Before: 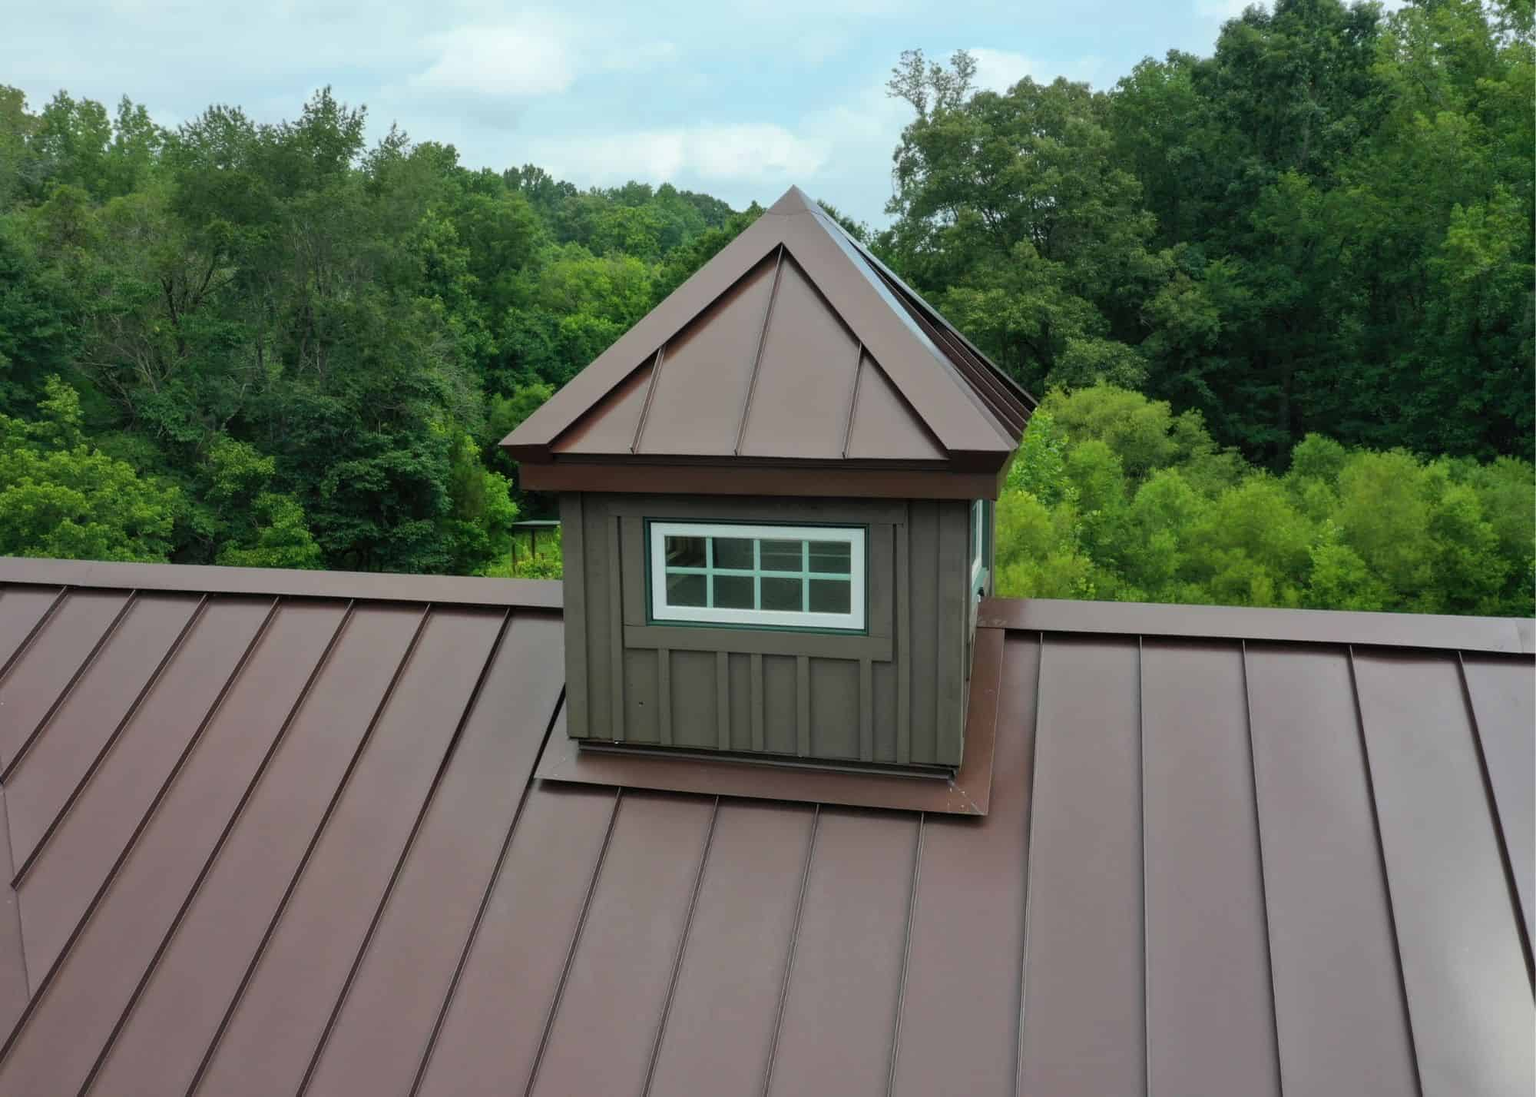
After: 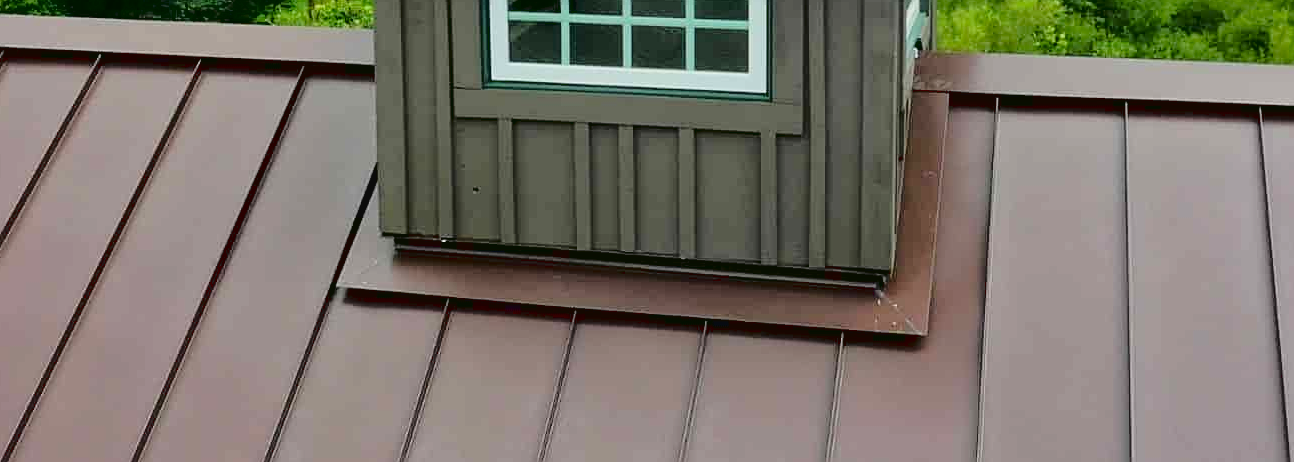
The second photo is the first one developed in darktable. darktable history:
sharpen: on, module defaults
crop: left 17.981%, top 50.841%, right 17.269%, bottom 16.789%
exposure: black level correction 0.01, exposure 0.016 EV, compensate highlight preservation false
tone curve: curves: ch0 [(0, 0.029) (0.168, 0.142) (0.359, 0.44) (0.469, 0.544) (0.634, 0.722) (0.858, 0.903) (1, 0.968)]; ch1 [(0, 0) (0.437, 0.453) (0.472, 0.47) (0.502, 0.502) (0.54, 0.534) (0.57, 0.592) (0.618, 0.66) (0.699, 0.749) (0.859, 0.919) (1, 1)]; ch2 [(0, 0) (0.33, 0.301) (0.421, 0.443) (0.476, 0.498) (0.505, 0.503) (0.547, 0.557) (0.586, 0.634) (0.608, 0.676) (1, 1)], color space Lab, linked channels, preserve colors none
